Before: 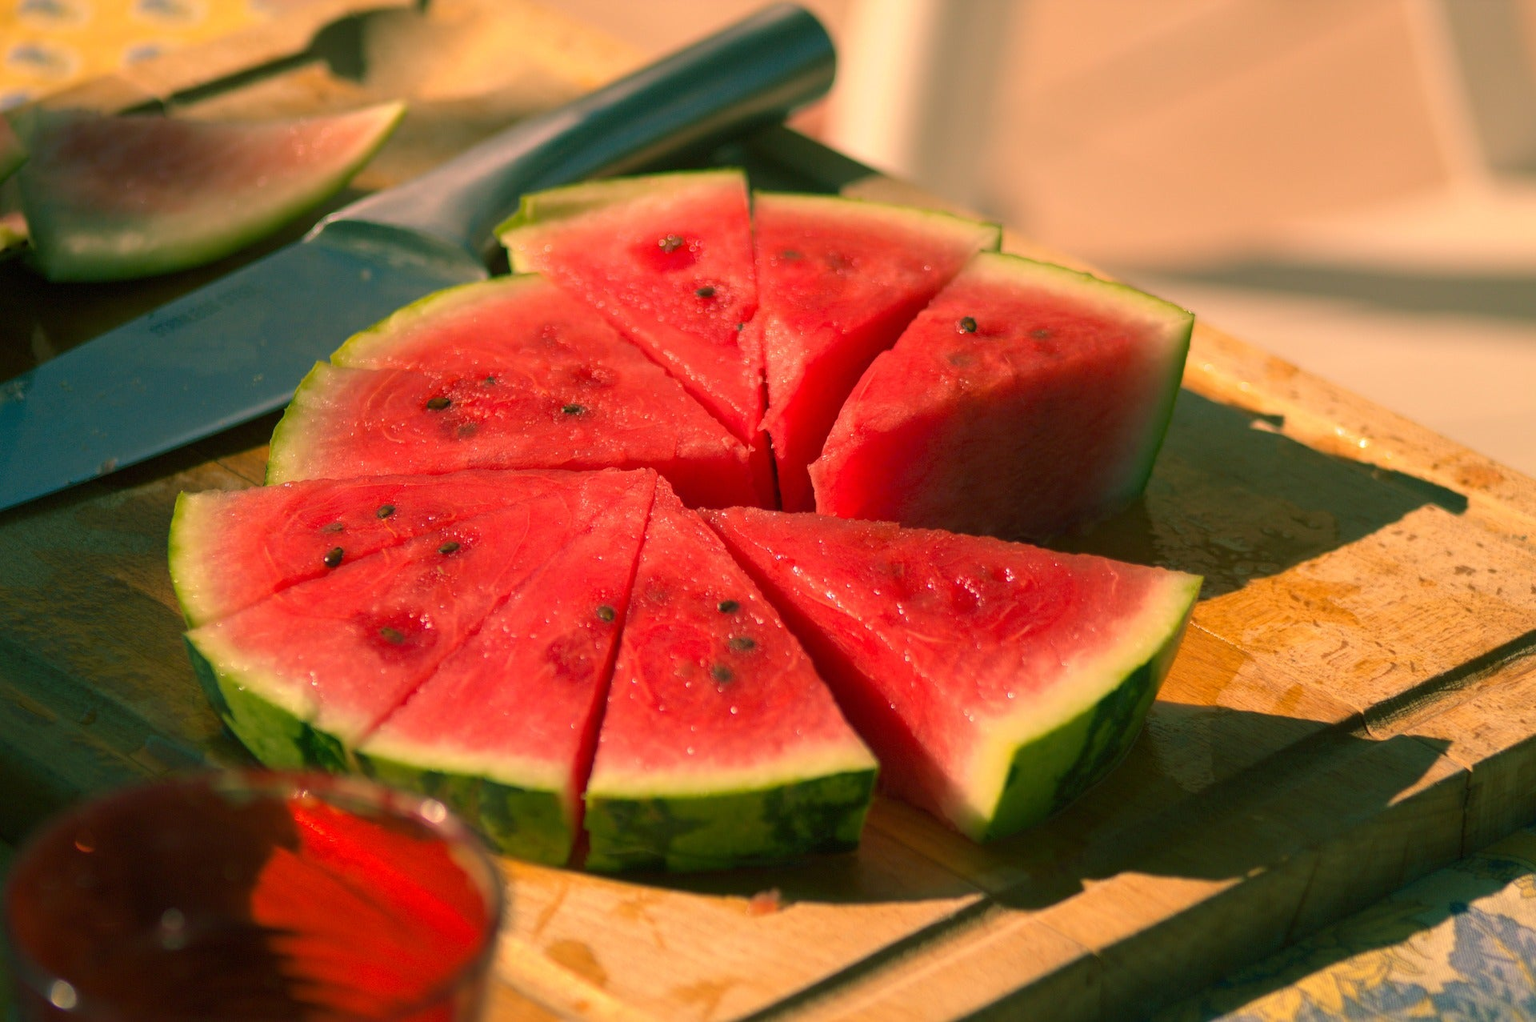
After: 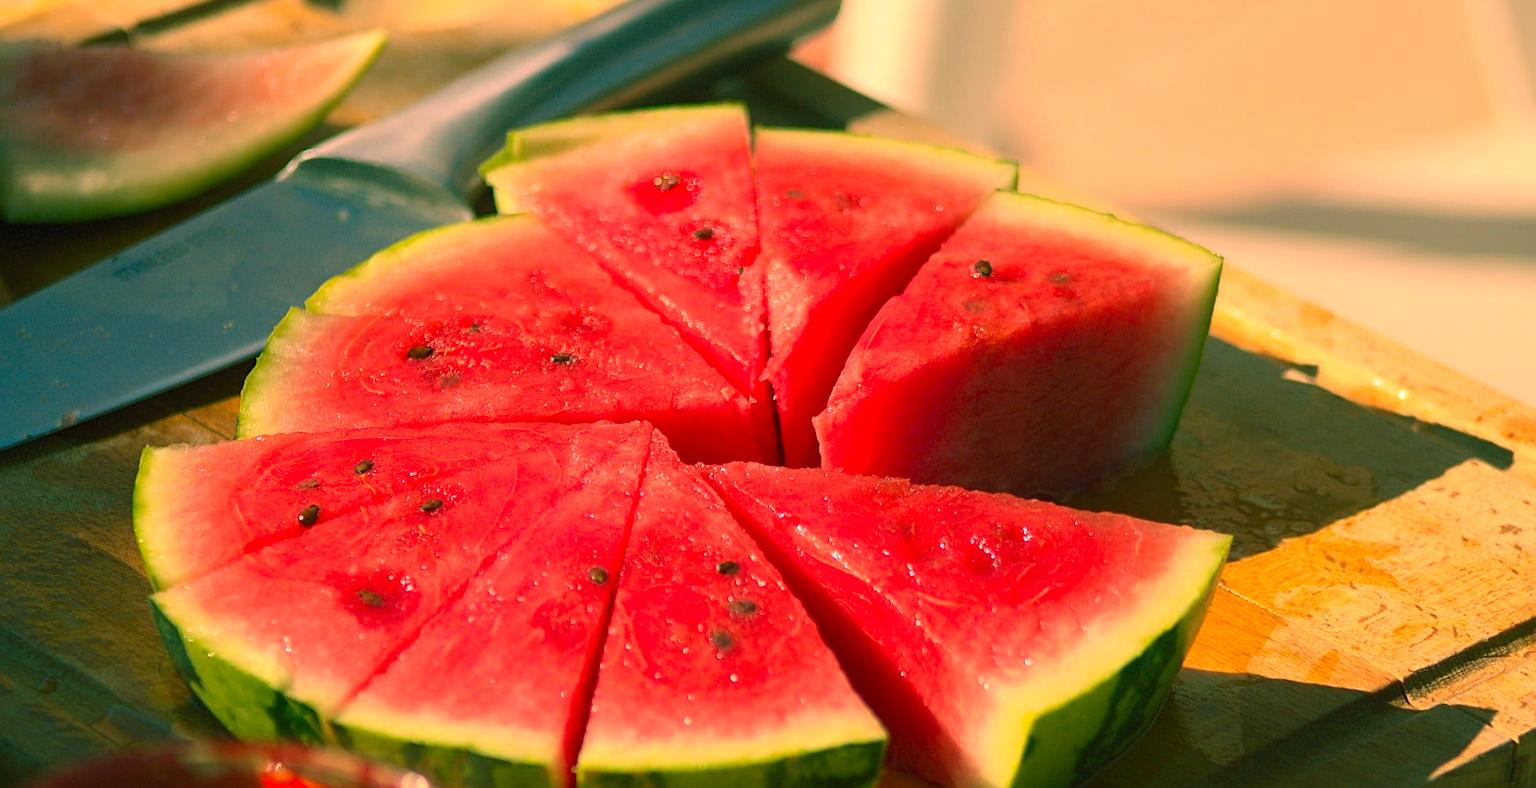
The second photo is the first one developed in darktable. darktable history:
crop: left 2.82%, top 7.078%, right 3.065%, bottom 20.194%
contrast brightness saturation: contrast 0.199, brightness 0.156, saturation 0.219
sharpen: radius 2.119, amount 0.378, threshold 0.147
